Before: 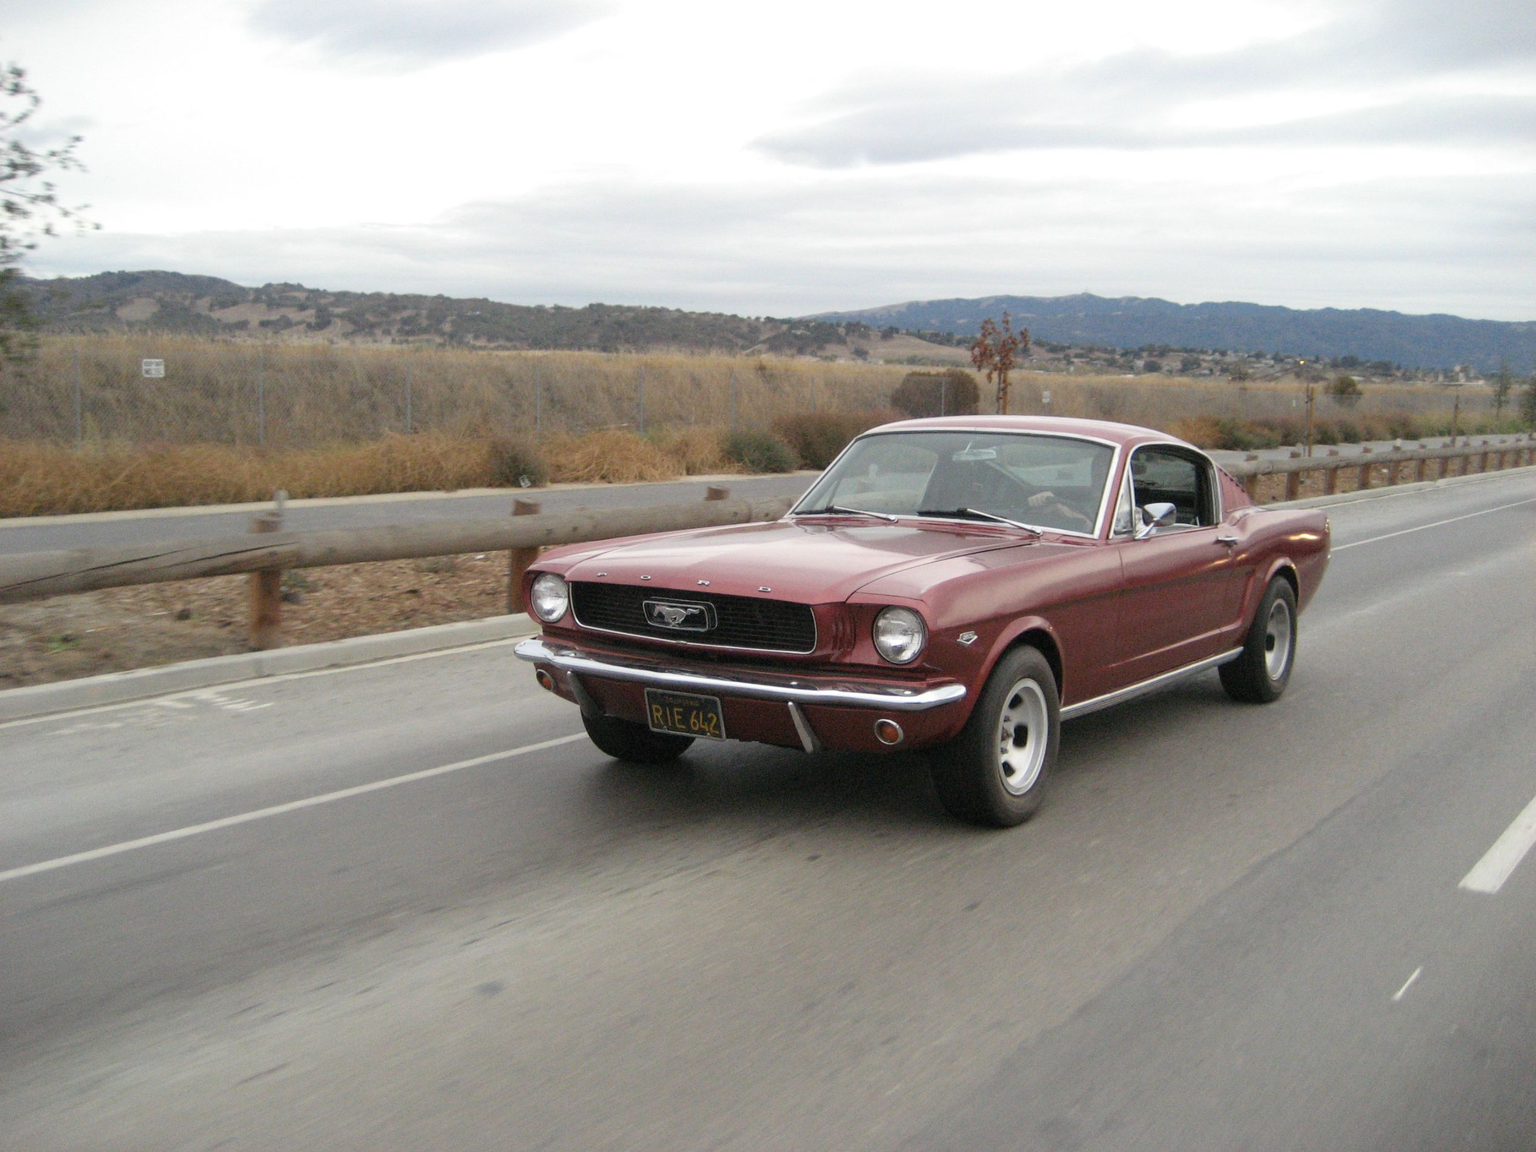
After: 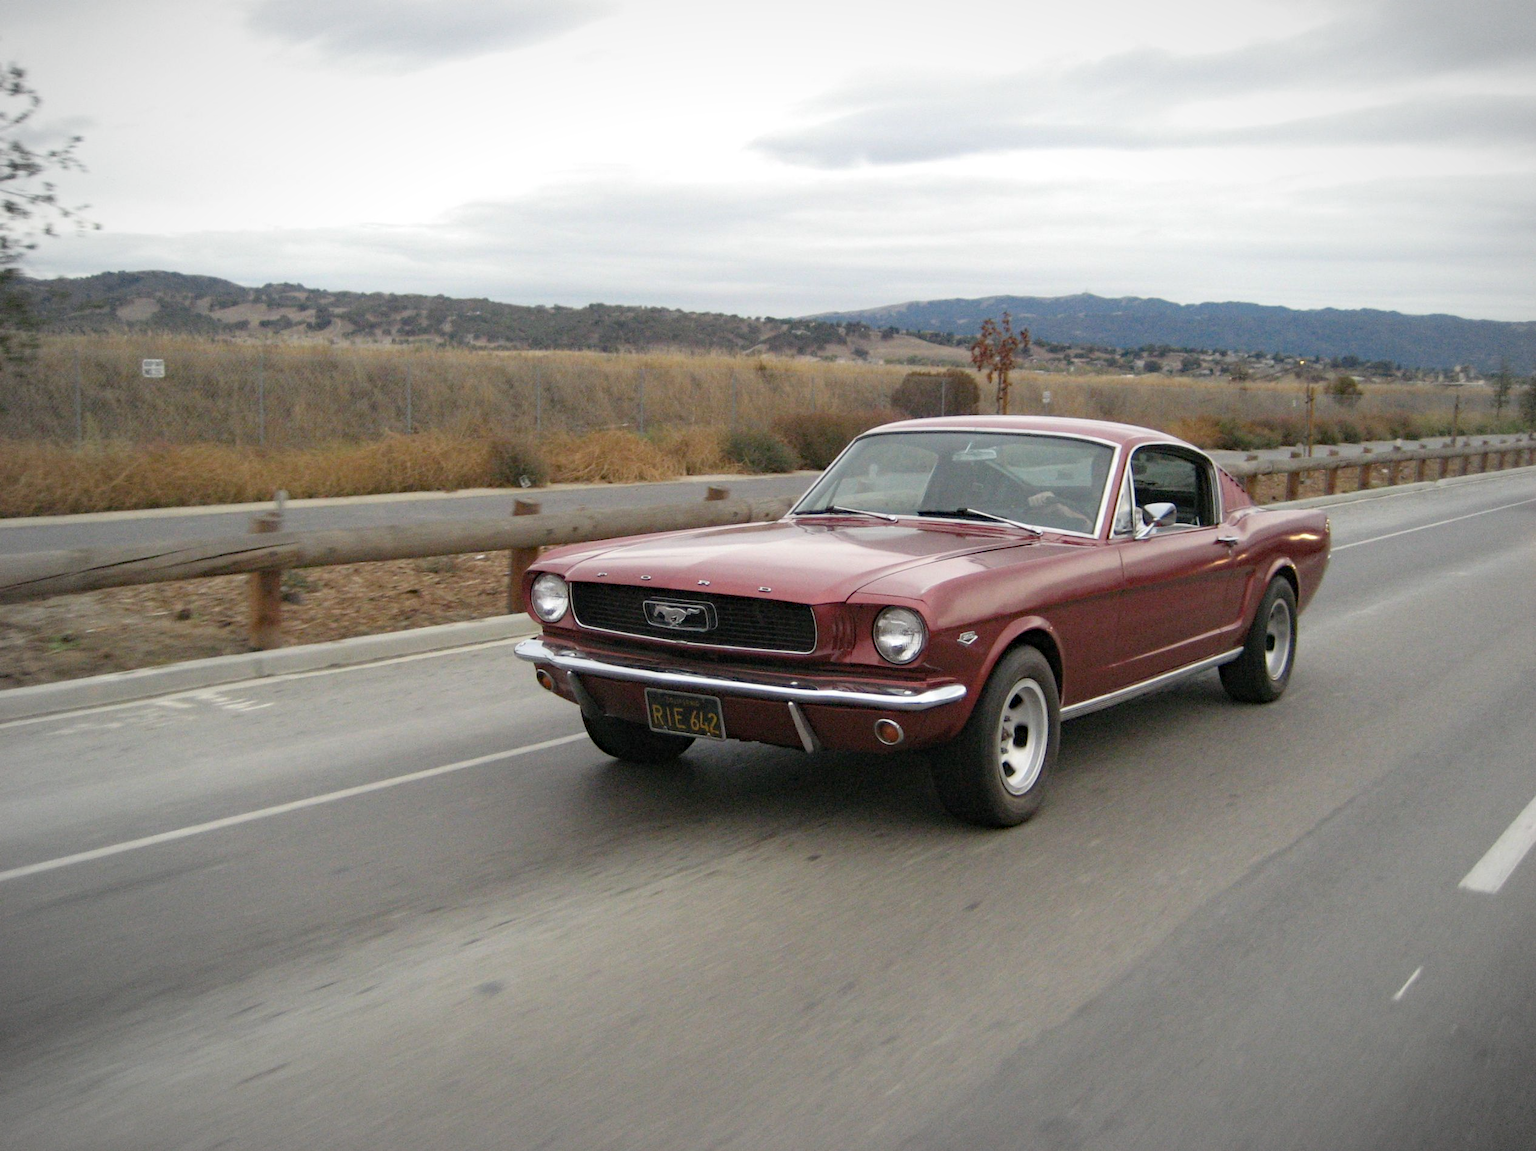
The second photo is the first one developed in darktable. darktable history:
haze removal: strength 0.278, distance 0.255, compatibility mode true, adaptive false
vignetting: brightness -0.277, automatic ratio true
